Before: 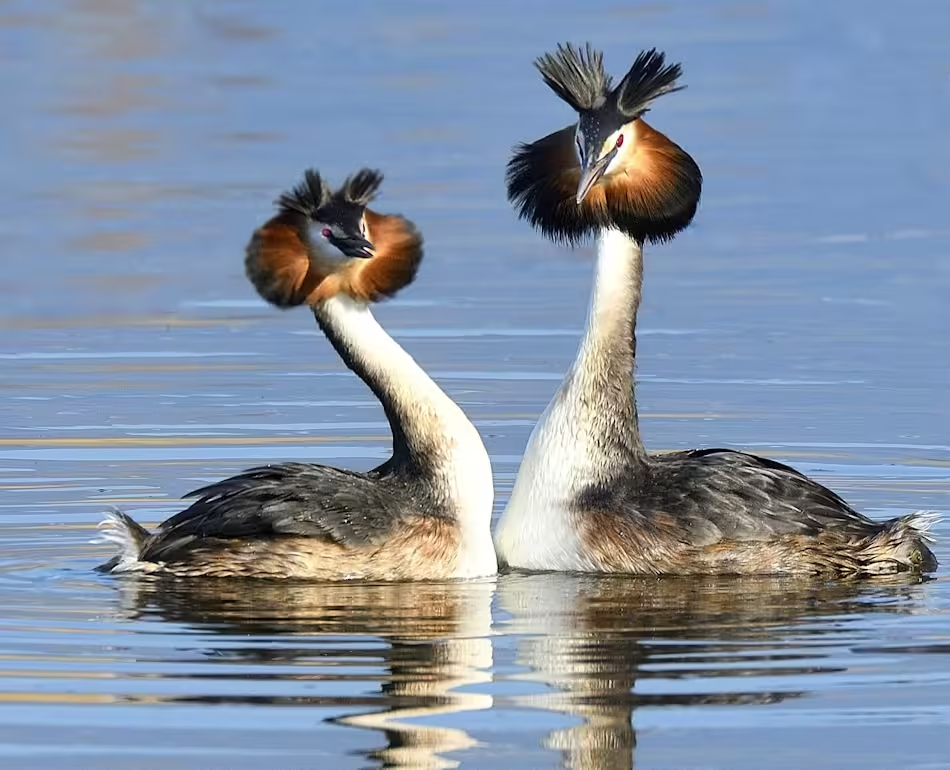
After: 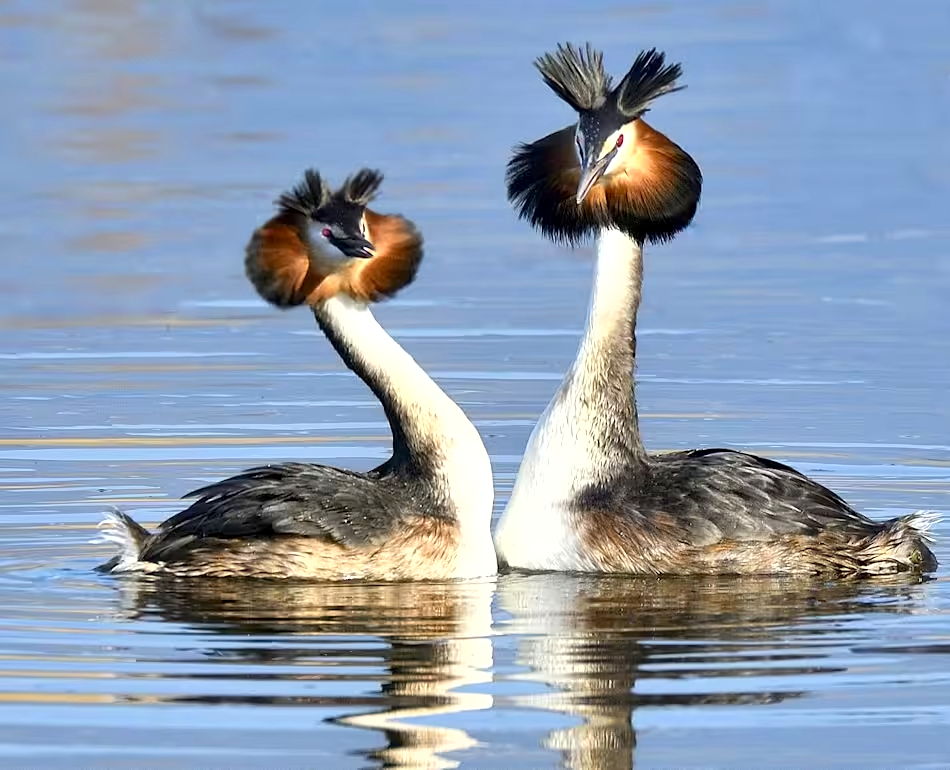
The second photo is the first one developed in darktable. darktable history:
shadows and highlights: shadows 48.05, highlights -41.74, soften with gaussian
exposure: black level correction 0.003, exposure 0.386 EV, compensate highlight preservation false
